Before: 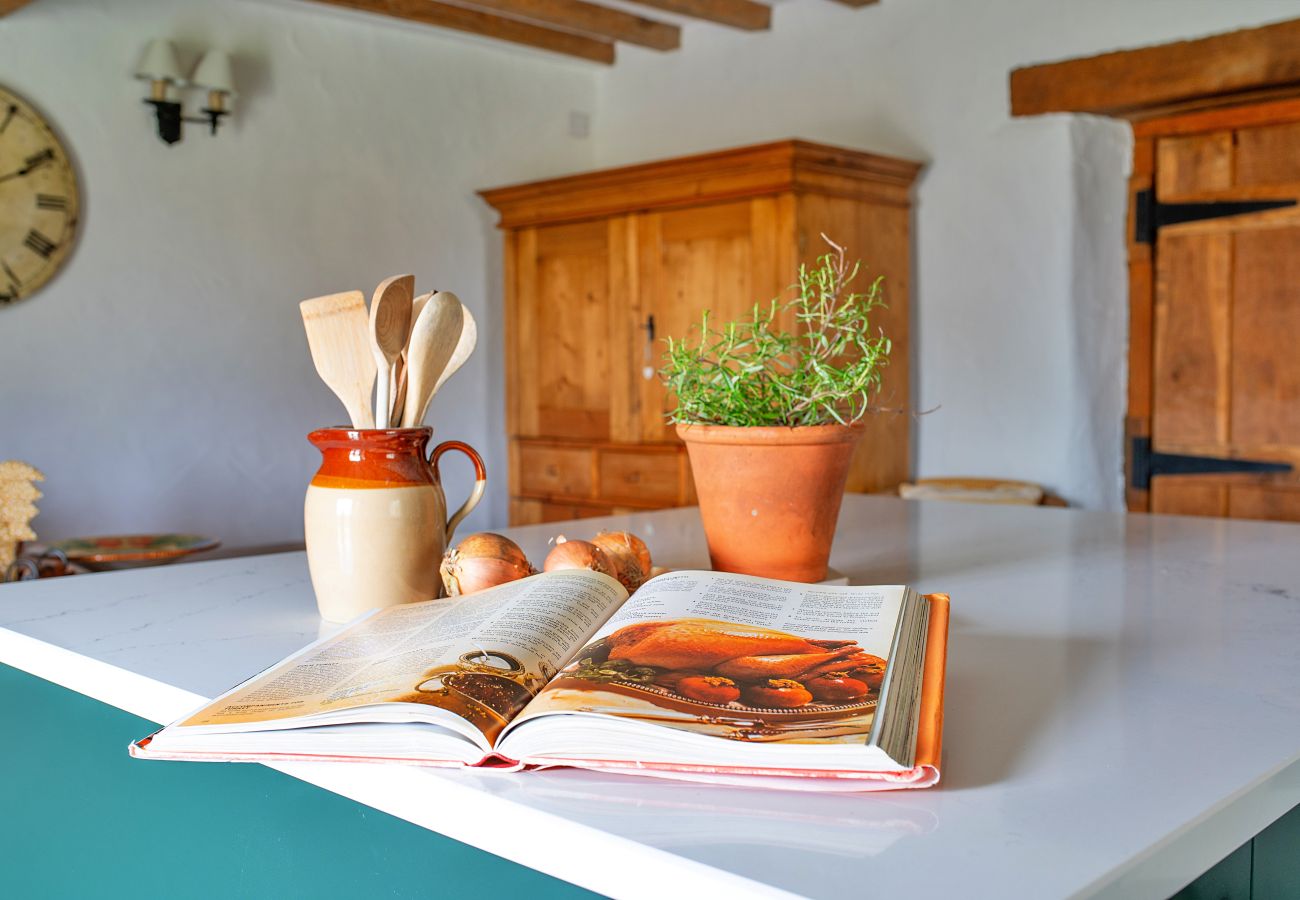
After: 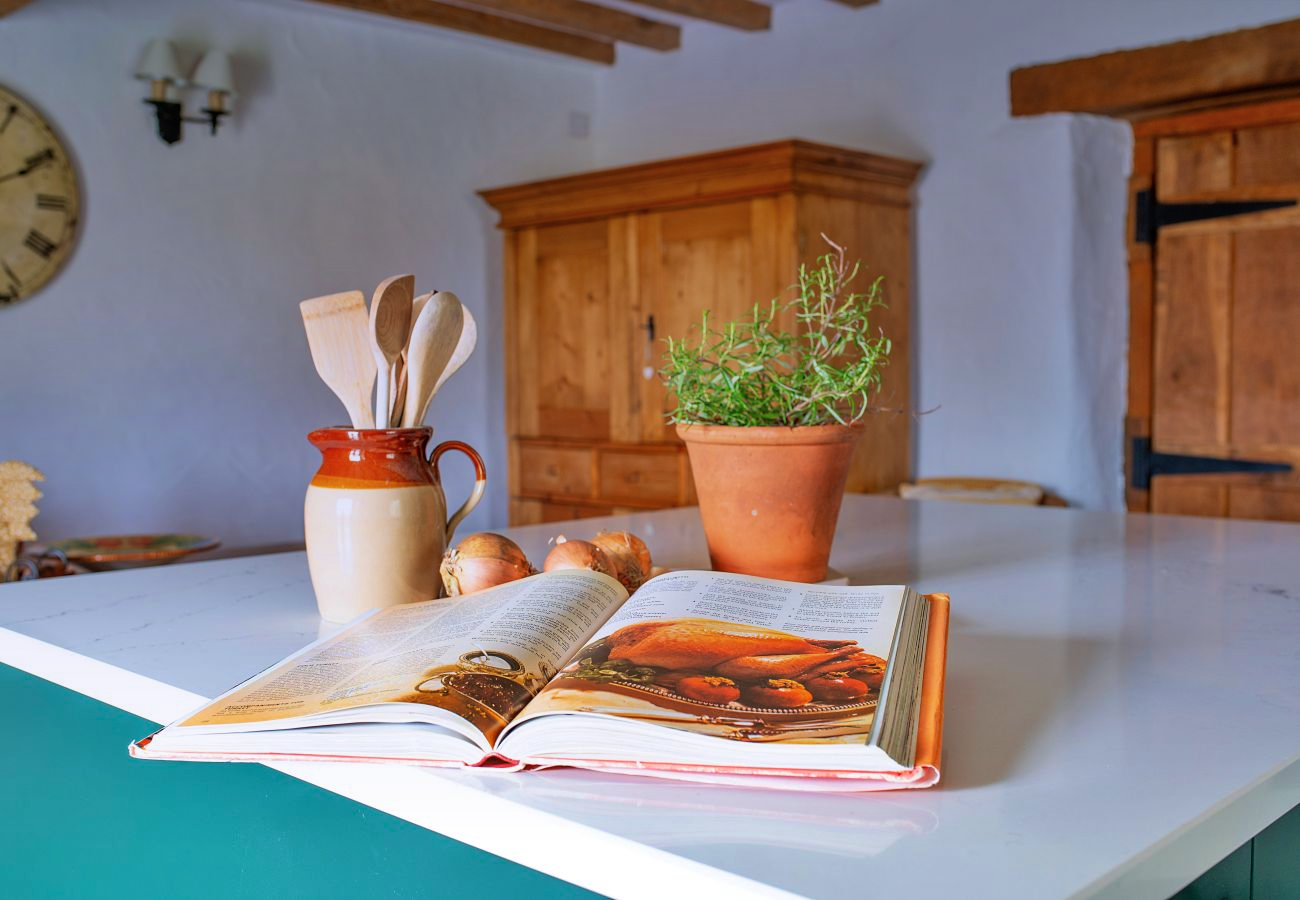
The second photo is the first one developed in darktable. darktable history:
graduated density: hue 238.83°, saturation 50%
velvia: on, module defaults
